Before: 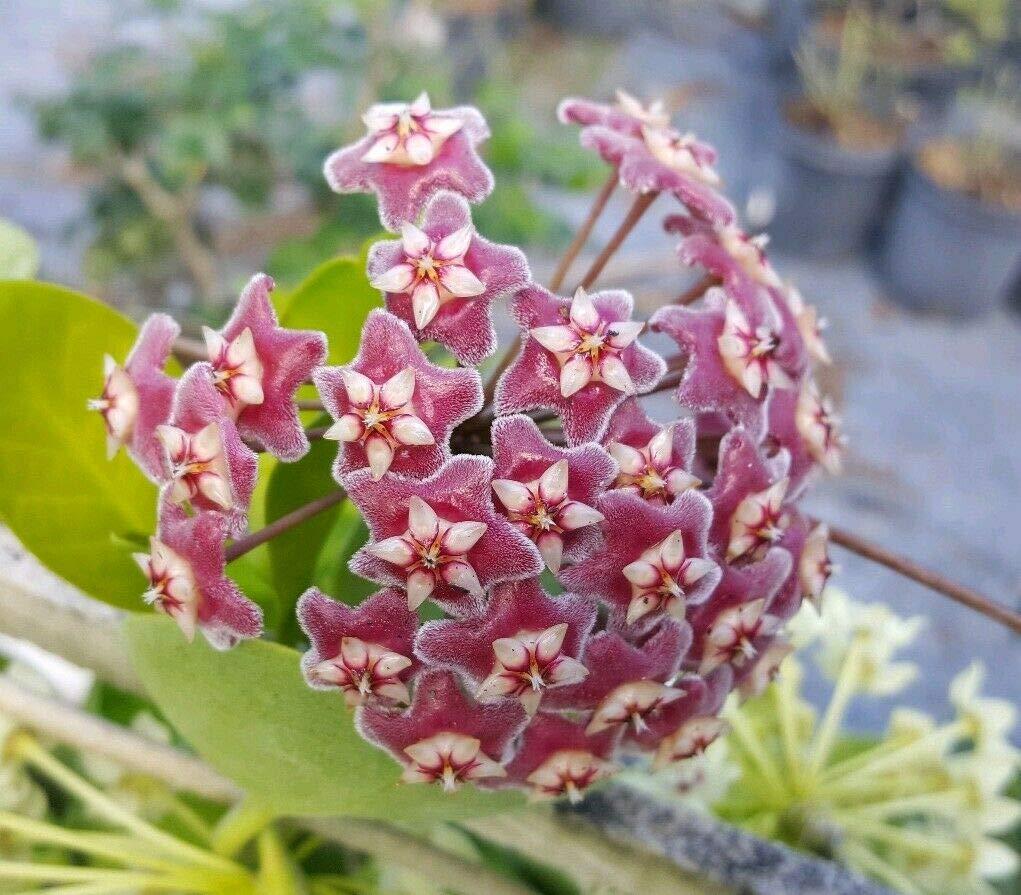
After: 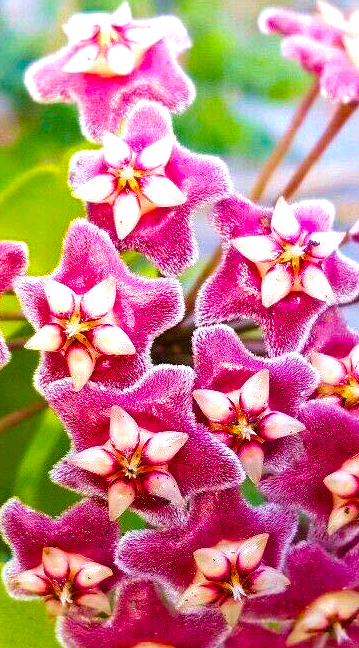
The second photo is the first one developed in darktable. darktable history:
color balance rgb: linear chroma grading › global chroma 25%, perceptual saturation grading › global saturation 45%, perceptual saturation grading › highlights -50%, perceptual saturation grading › shadows 30%, perceptual brilliance grading › global brilliance 18%, global vibrance 40%
tone equalizer: on, module defaults
crop and rotate: left 29.476%, top 10.214%, right 35.32%, bottom 17.333%
velvia: on, module defaults
